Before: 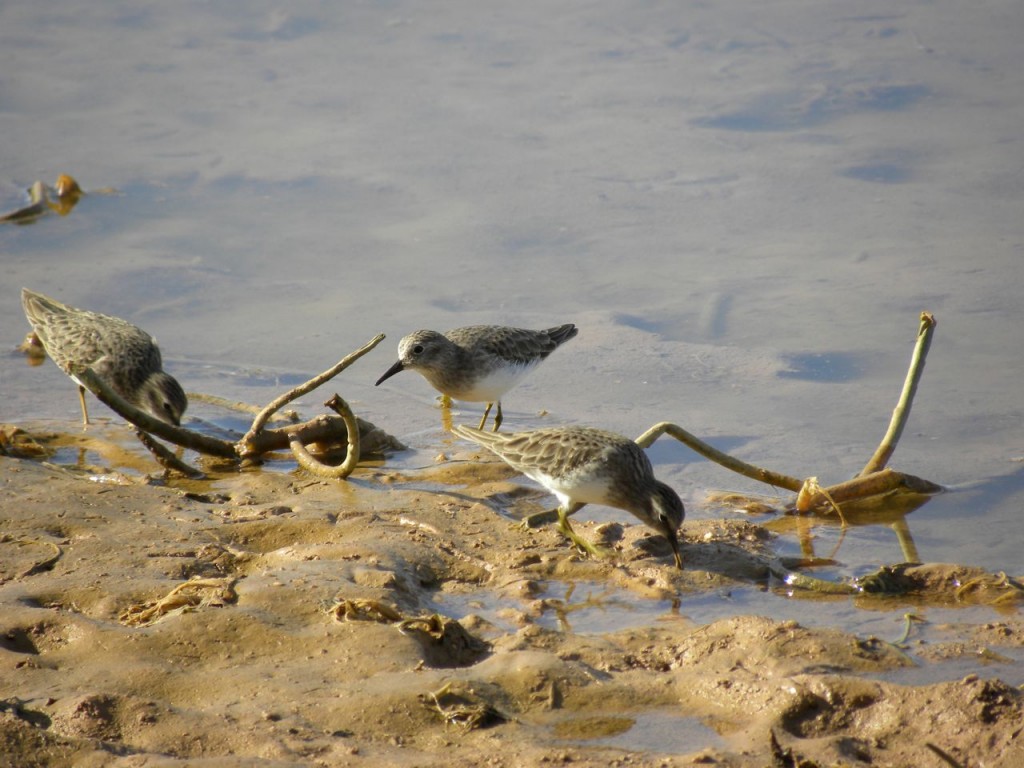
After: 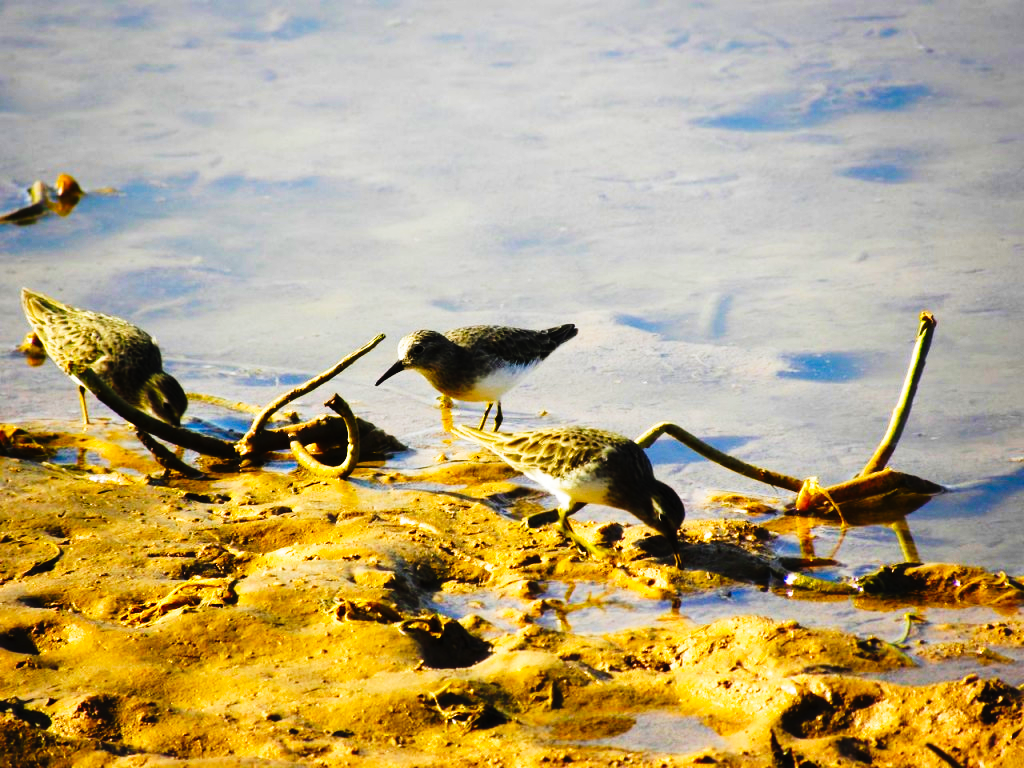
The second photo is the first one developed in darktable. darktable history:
tone curve: curves: ch0 [(0, 0) (0.003, 0.01) (0.011, 0.012) (0.025, 0.012) (0.044, 0.017) (0.069, 0.021) (0.1, 0.025) (0.136, 0.03) (0.177, 0.037) (0.224, 0.052) (0.277, 0.092) (0.335, 0.16) (0.399, 0.3) (0.468, 0.463) (0.543, 0.639) (0.623, 0.796) (0.709, 0.904) (0.801, 0.962) (0.898, 0.988) (1, 1)], preserve colors none
color balance rgb: perceptual saturation grading › global saturation 20%, global vibrance 20%
